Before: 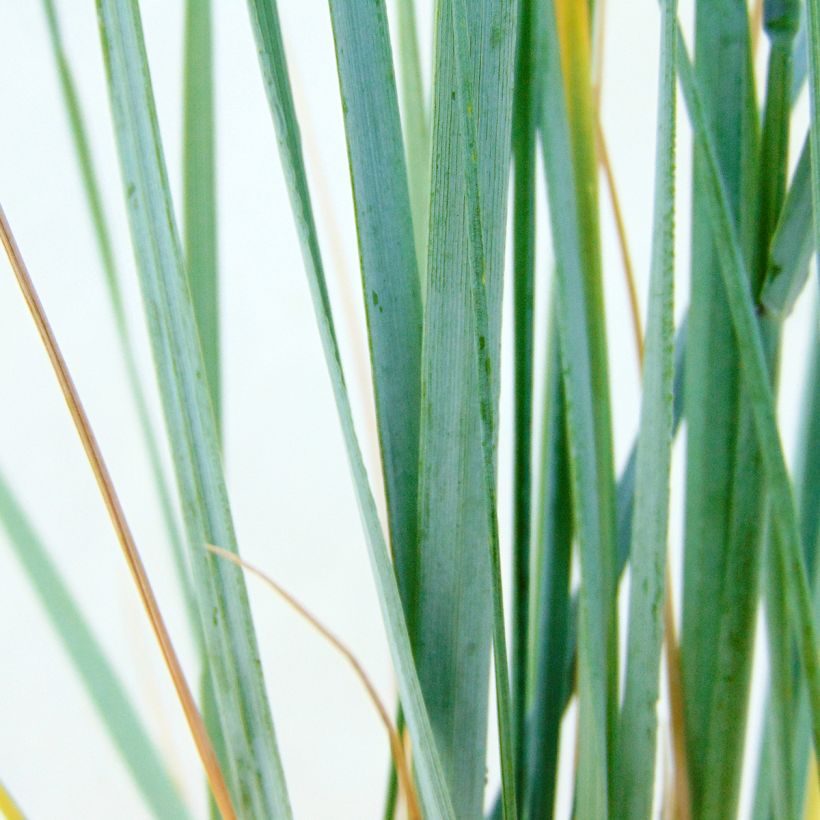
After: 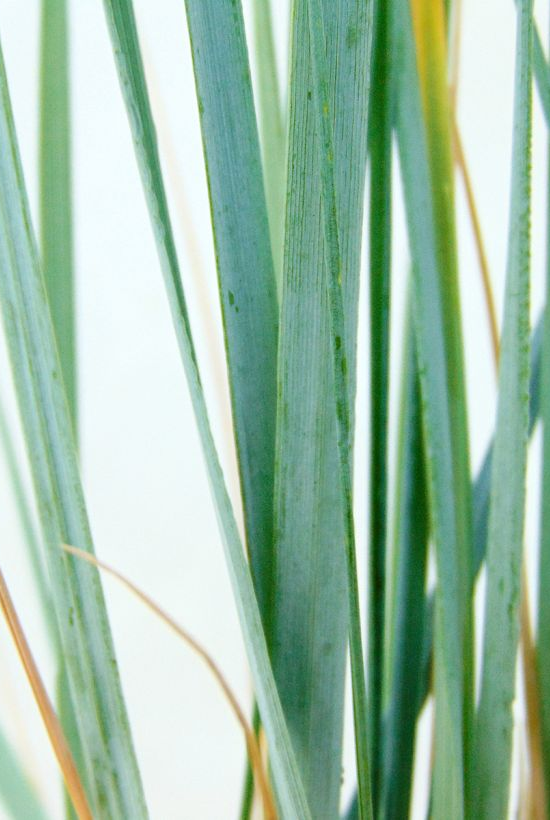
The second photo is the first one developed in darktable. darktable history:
crop and rotate: left 17.683%, right 15.229%
